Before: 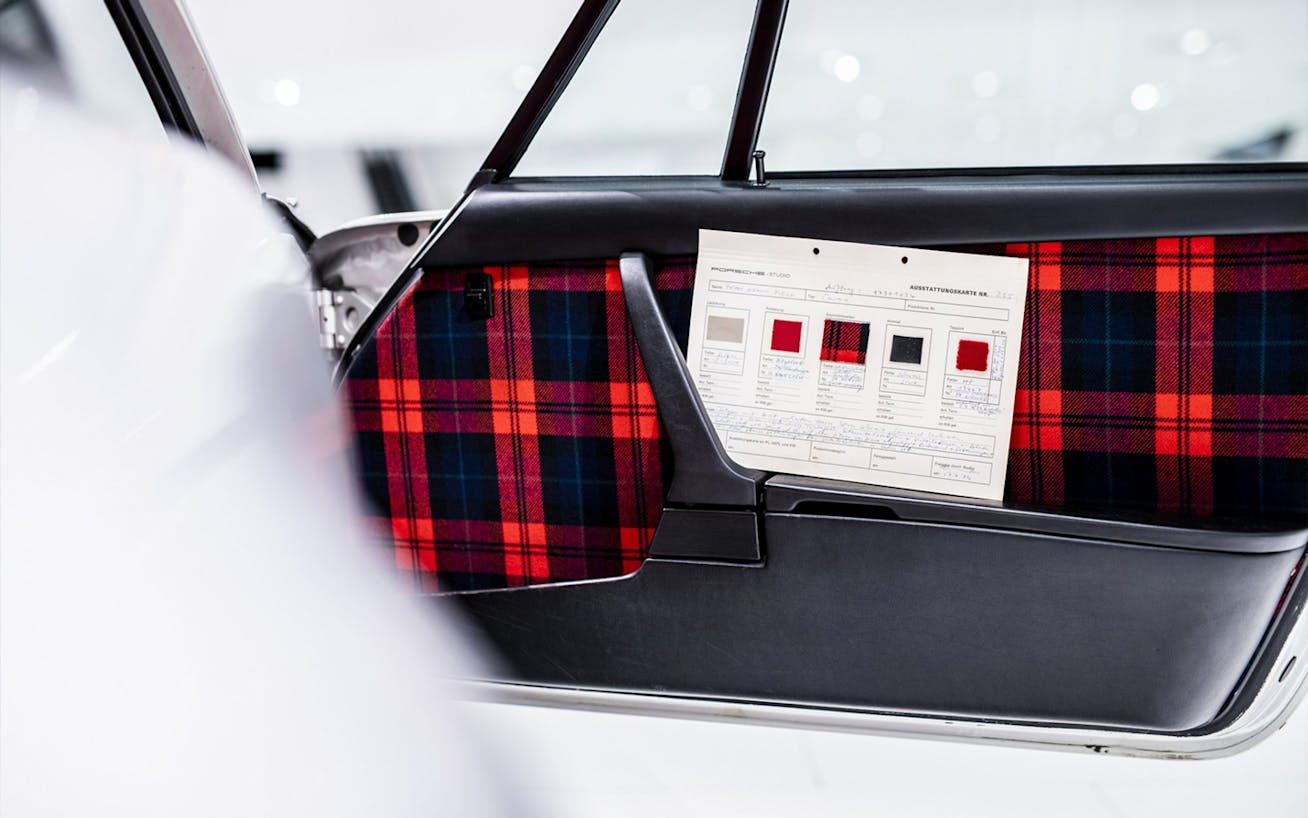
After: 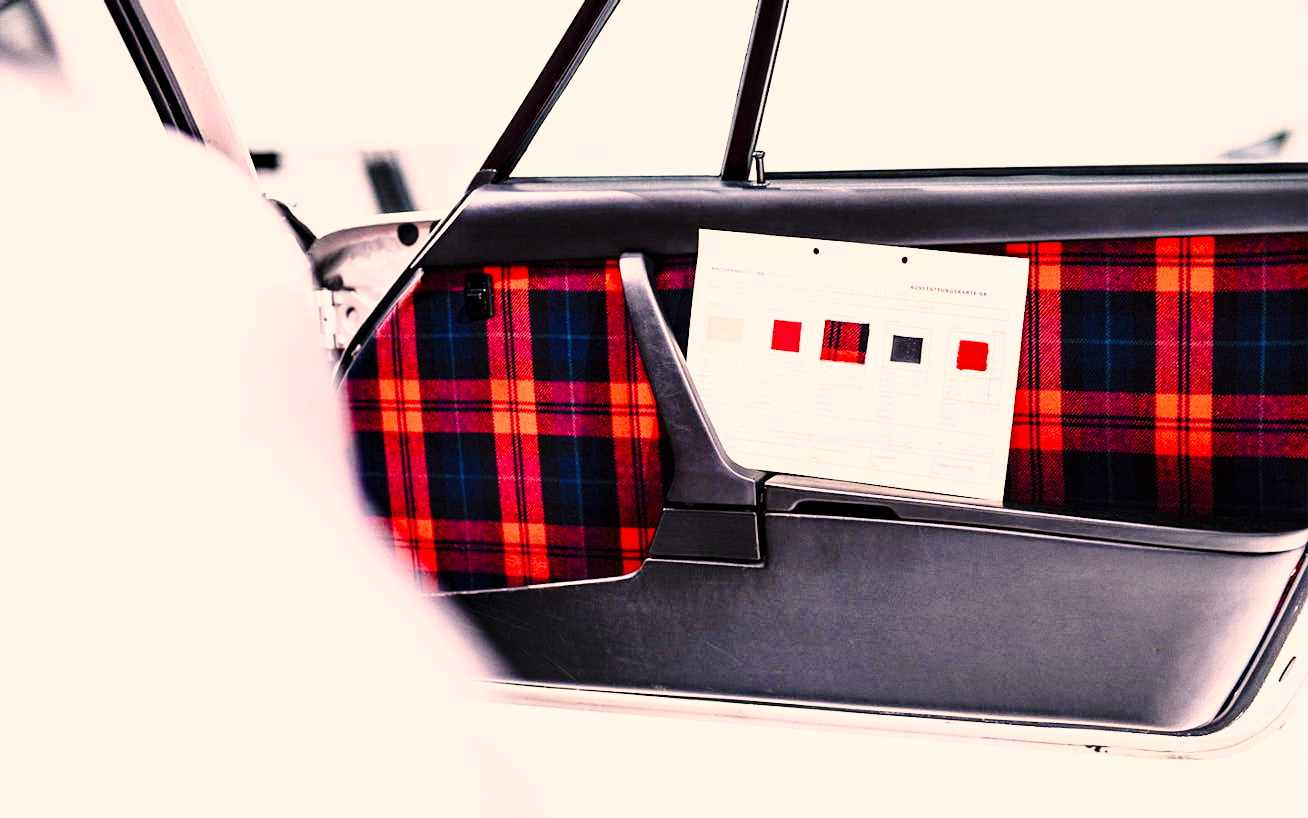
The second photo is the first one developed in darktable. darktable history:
color correction: highlights a* 11.96, highlights b* 11.58
grain: on, module defaults
base curve: curves: ch0 [(0, 0) (0.028, 0.03) (0.105, 0.232) (0.387, 0.748) (0.754, 0.968) (1, 1)], fusion 1, exposure shift 0.576, preserve colors none
